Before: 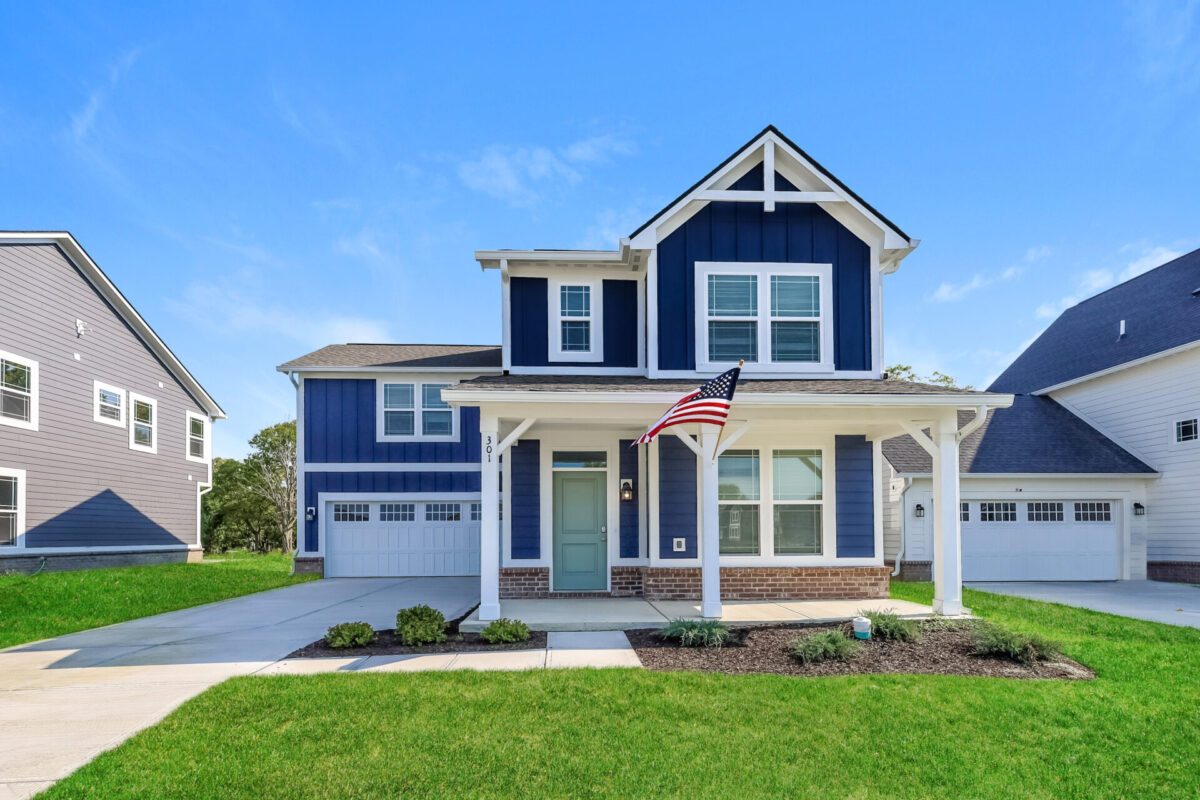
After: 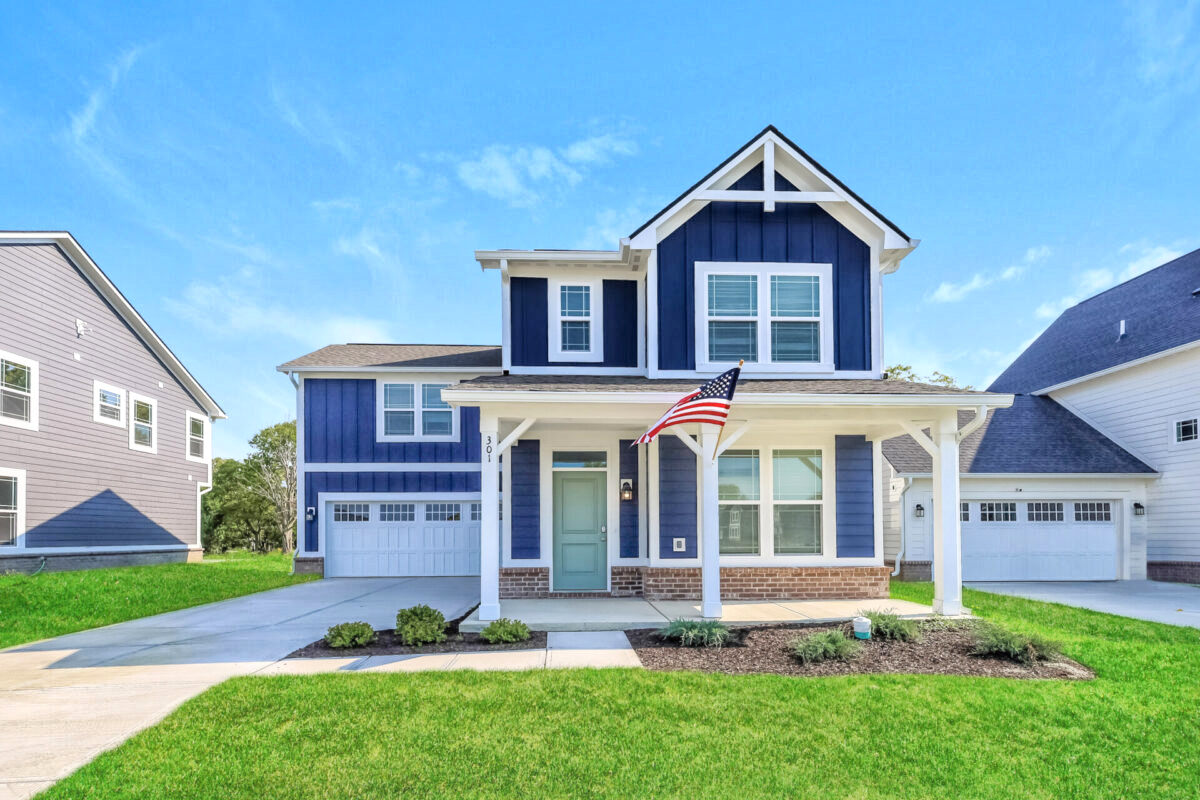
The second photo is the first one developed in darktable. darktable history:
exposure: exposure 0.4 EV, compensate highlight preservation false
global tonemap: drago (1, 100), detail 1
